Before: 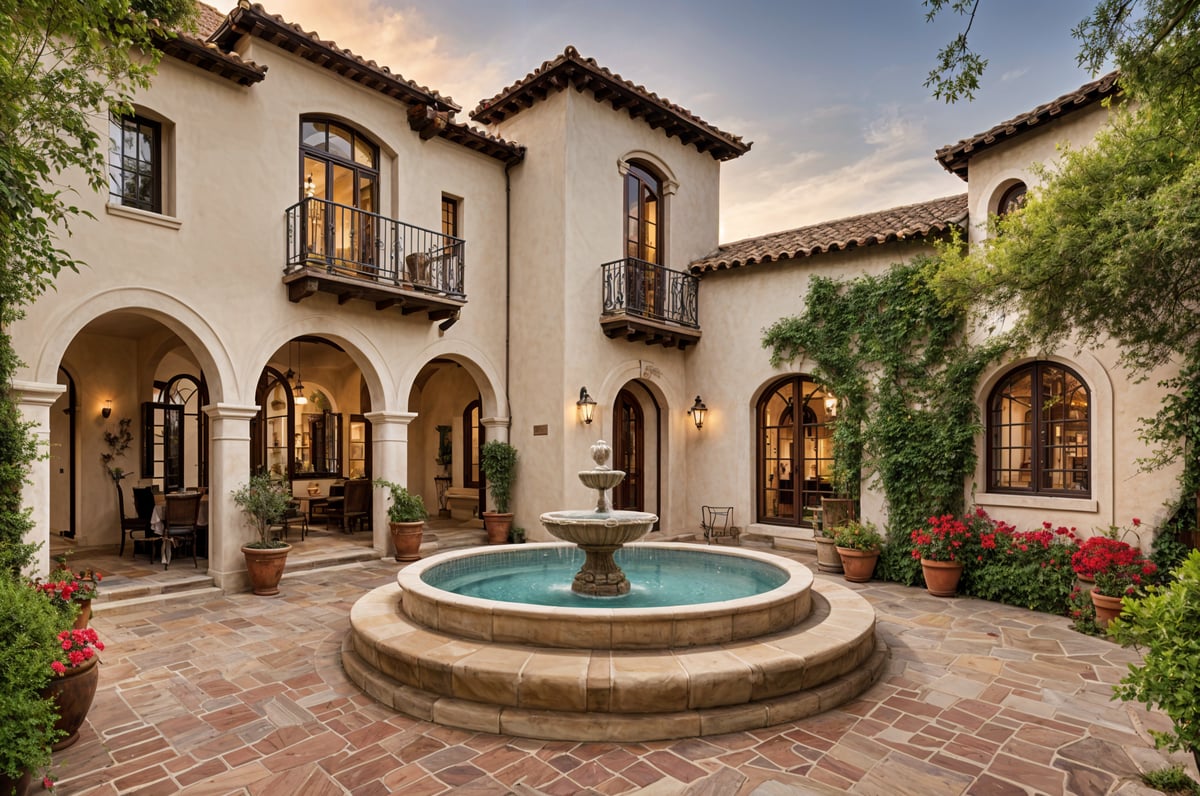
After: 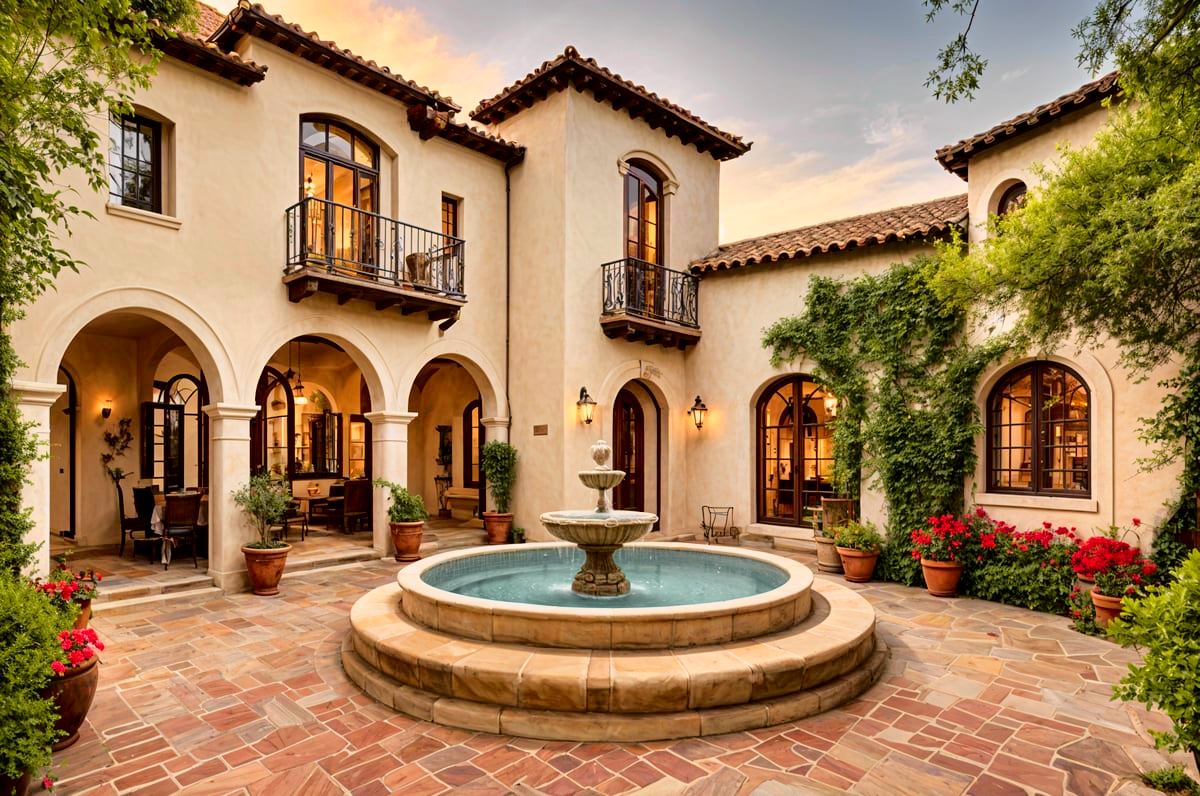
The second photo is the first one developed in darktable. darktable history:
tone curve: curves: ch0 [(0, 0) (0.062, 0.023) (0.168, 0.142) (0.359, 0.44) (0.469, 0.544) (0.634, 0.722) (0.839, 0.909) (0.998, 0.978)]; ch1 [(0, 0) (0.437, 0.453) (0.472, 0.47) (0.502, 0.504) (0.527, 0.546) (0.568, 0.619) (0.608, 0.665) (0.669, 0.748) (0.859, 0.899) (1, 1)]; ch2 [(0, 0) (0.33, 0.301) (0.421, 0.443) (0.473, 0.501) (0.504, 0.504) (0.535, 0.564) (0.575, 0.625) (0.608, 0.676) (1, 1)], color space Lab, independent channels, preserve colors none
